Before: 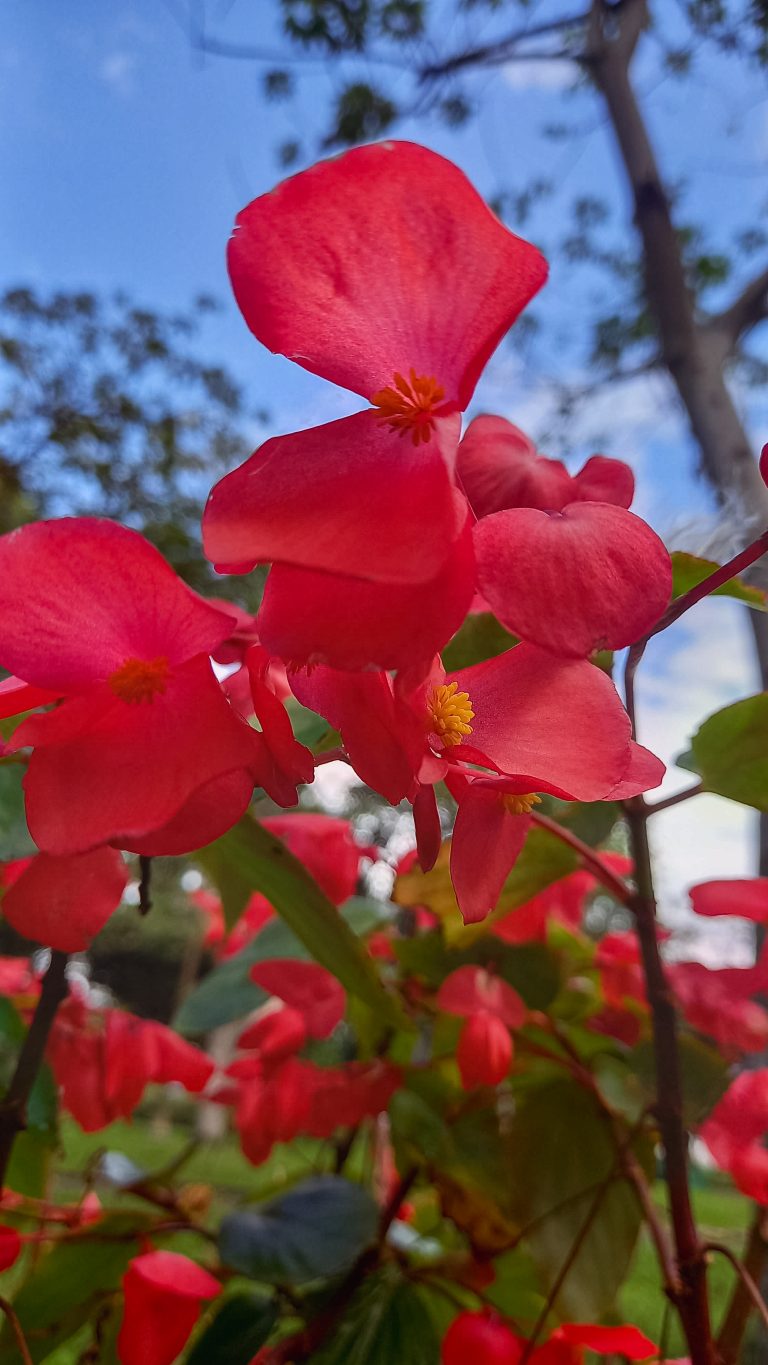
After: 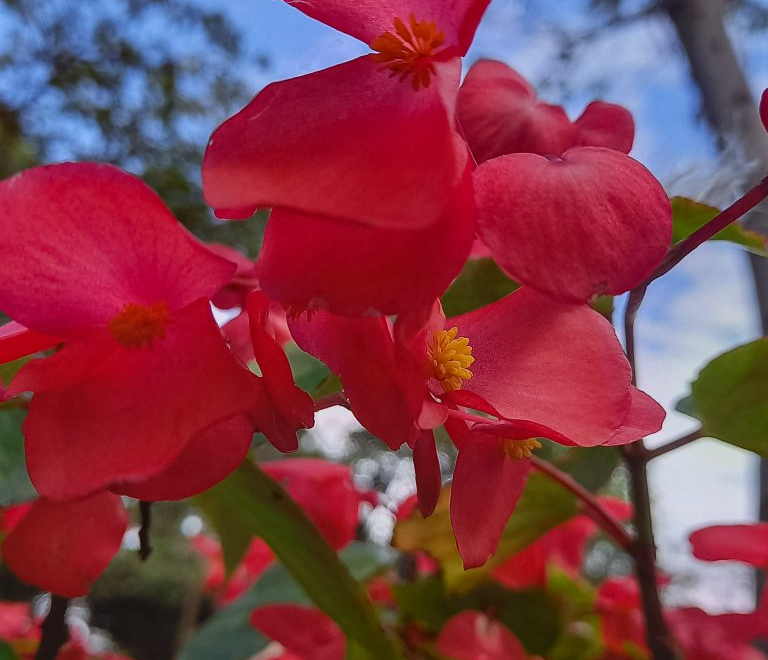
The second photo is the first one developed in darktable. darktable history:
white balance: red 0.976, blue 1.04
crop and rotate: top 26.056%, bottom 25.543%
exposure: exposure -0.242 EV, compensate highlight preservation false
